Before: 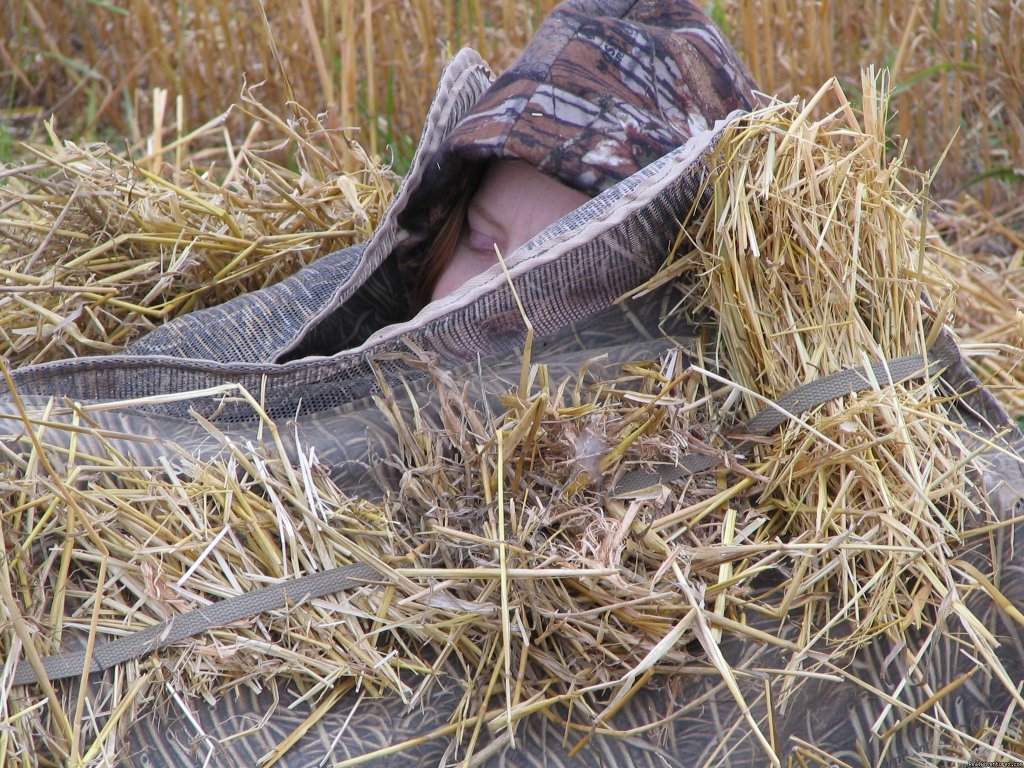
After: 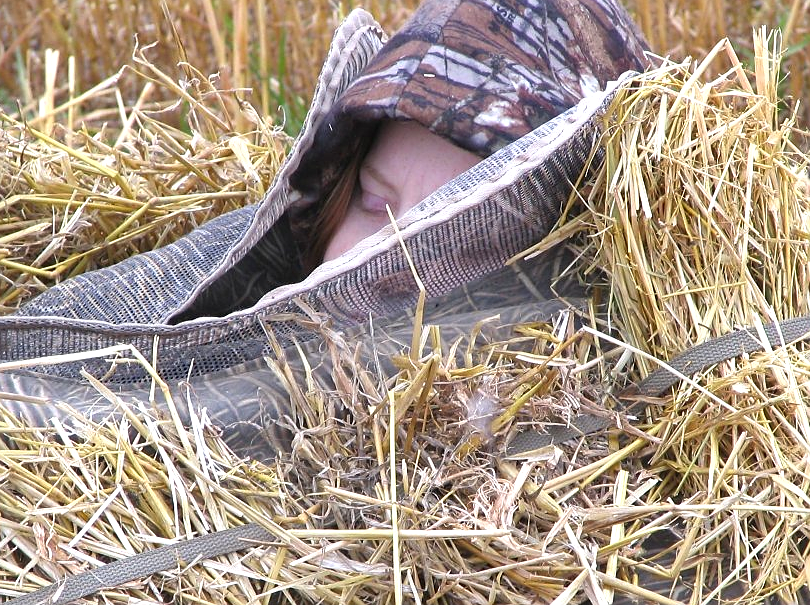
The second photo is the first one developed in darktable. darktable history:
shadows and highlights: low approximation 0.01, soften with gaussian
crop and rotate: left 10.566%, top 5.151%, right 10.316%, bottom 15.997%
exposure: black level correction 0, exposure 0.7 EV, compensate highlight preservation false
sharpen: radius 0.972, amount 0.61
